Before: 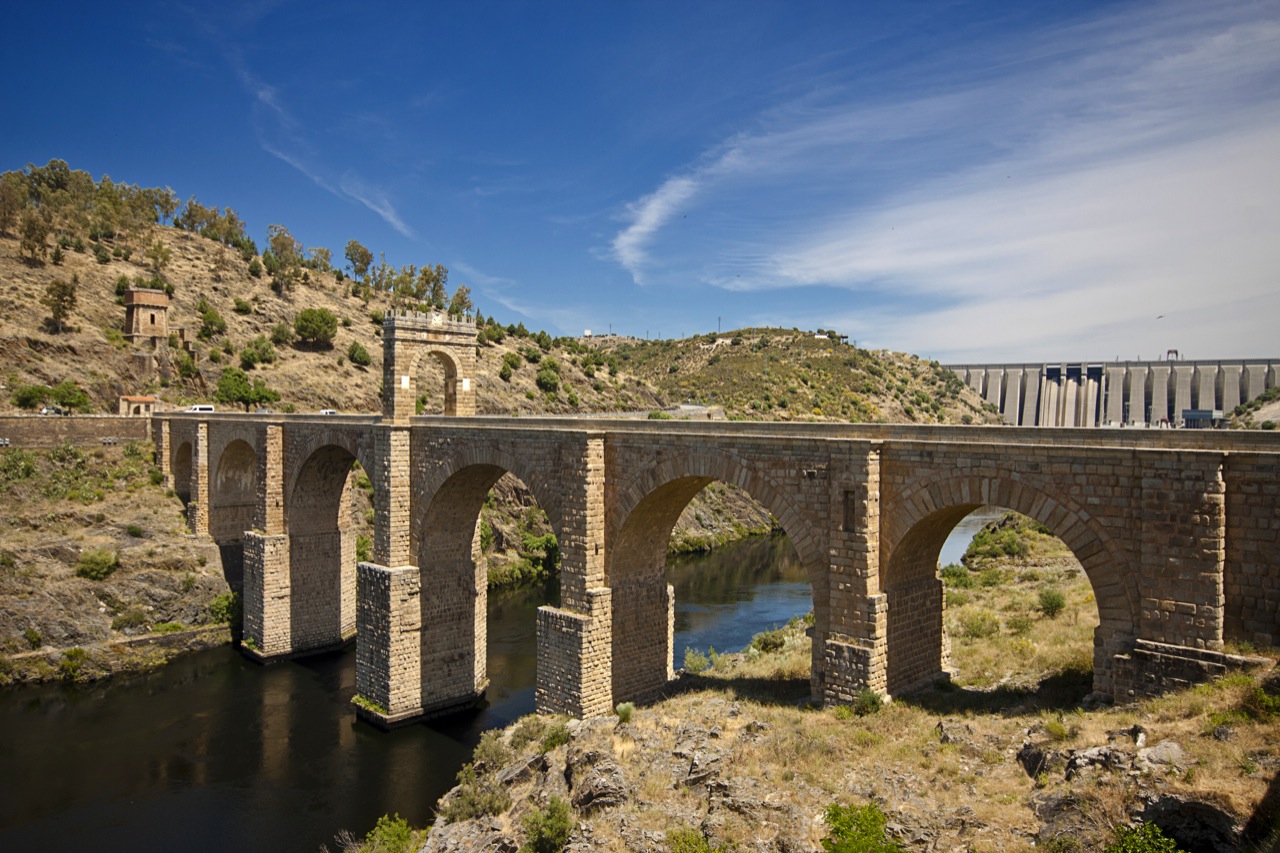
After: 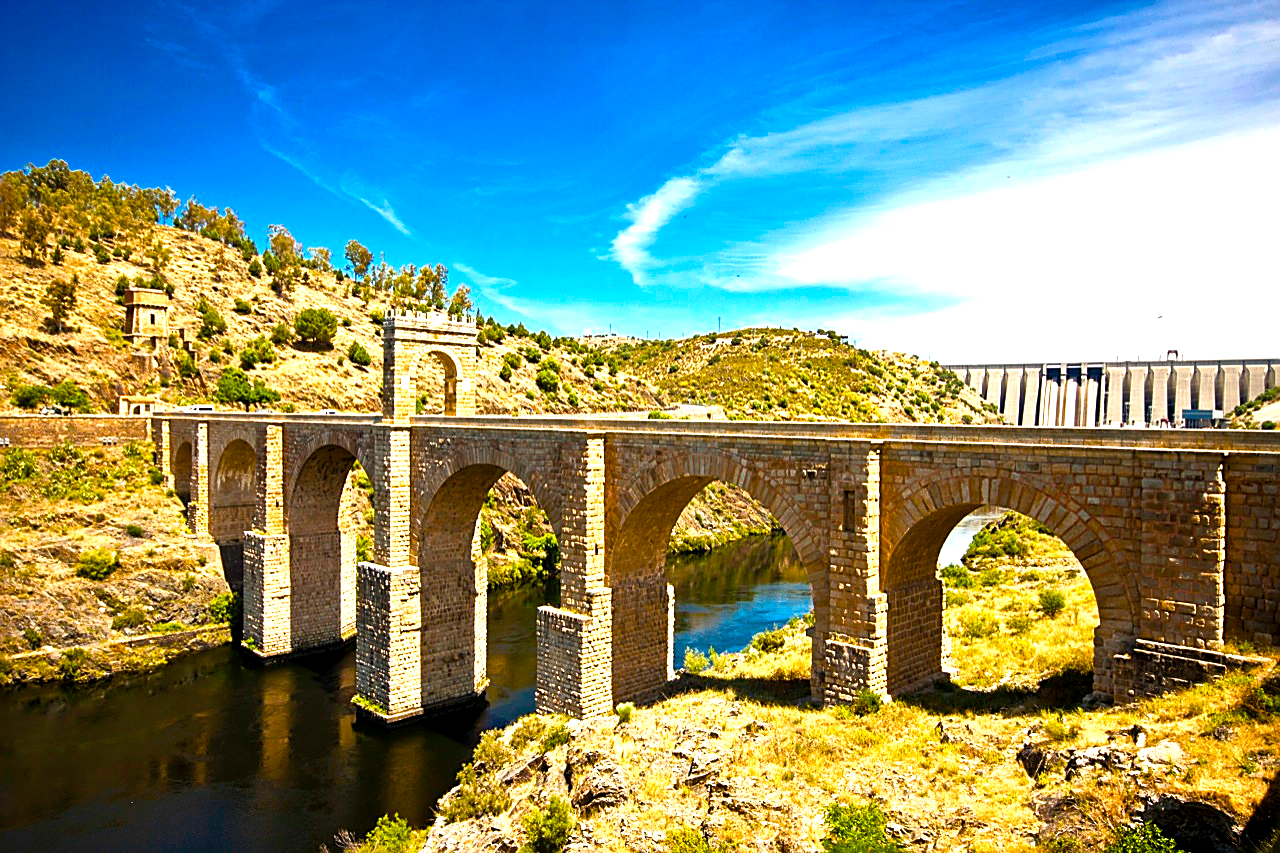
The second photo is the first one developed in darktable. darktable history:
exposure: black level correction 0.001, compensate highlight preservation false
shadows and highlights: shadows 36.99, highlights -27.45, soften with gaussian
sharpen: on, module defaults
color balance rgb: highlights gain › luminance 6.423%, highlights gain › chroma 1.319%, highlights gain › hue 87.9°, linear chroma grading › global chroma 14.64%, perceptual saturation grading › global saturation 0.534%, perceptual saturation grading › highlights -17.72%, perceptual saturation grading › mid-tones 33.305%, perceptual saturation grading › shadows 50.475%, perceptual brilliance grading › global brilliance 30.184%, perceptual brilliance grading › highlights 12.485%, perceptual brilliance grading › mid-tones 24.455%
